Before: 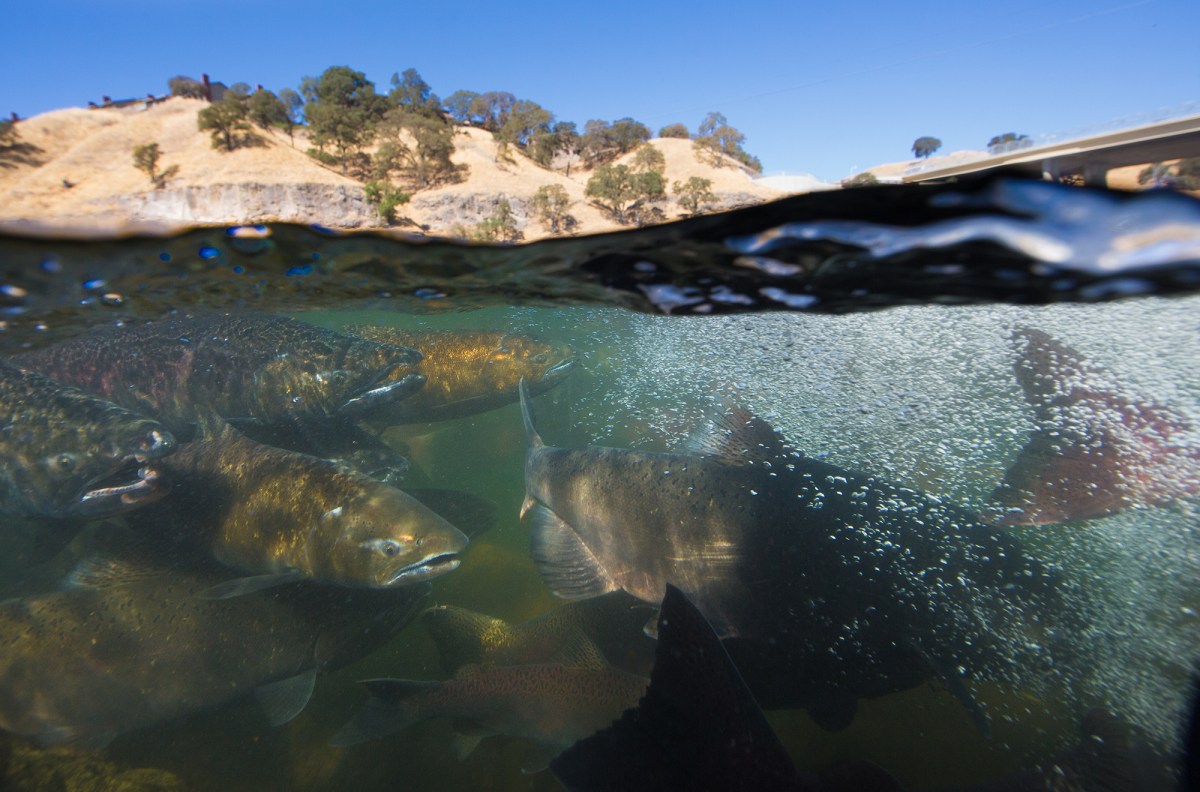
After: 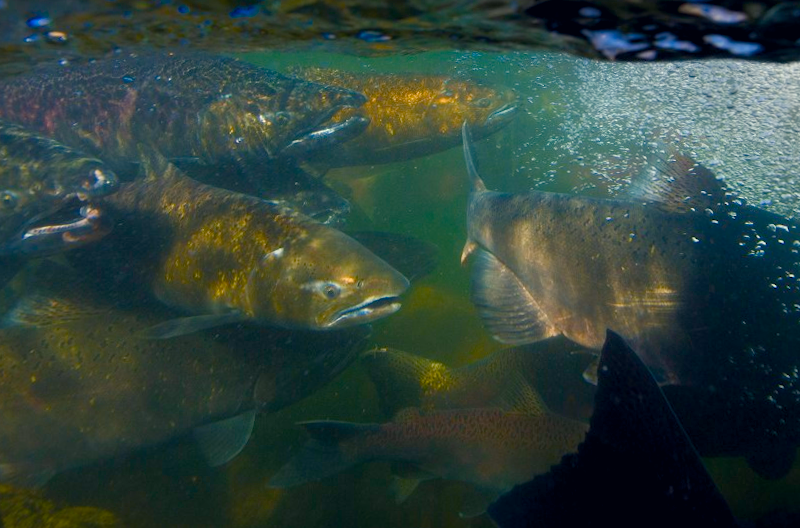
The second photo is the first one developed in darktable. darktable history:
color balance rgb: shadows lift › chroma 1%, shadows lift › hue 240.84°, highlights gain › chroma 2%, highlights gain › hue 73.2°, global offset › luminance -0.5%, perceptual saturation grading › global saturation 20%, perceptual saturation grading › highlights -25%, perceptual saturation grading › shadows 50%, global vibrance 25.26%
crop and rotate: angle -0.82°, left 3.85%, top 31.828%, right 27.992%
color correction: highlights a* 0.207, highlights b* 2.7, shadows a* -0.874, shadows b* -4.78
